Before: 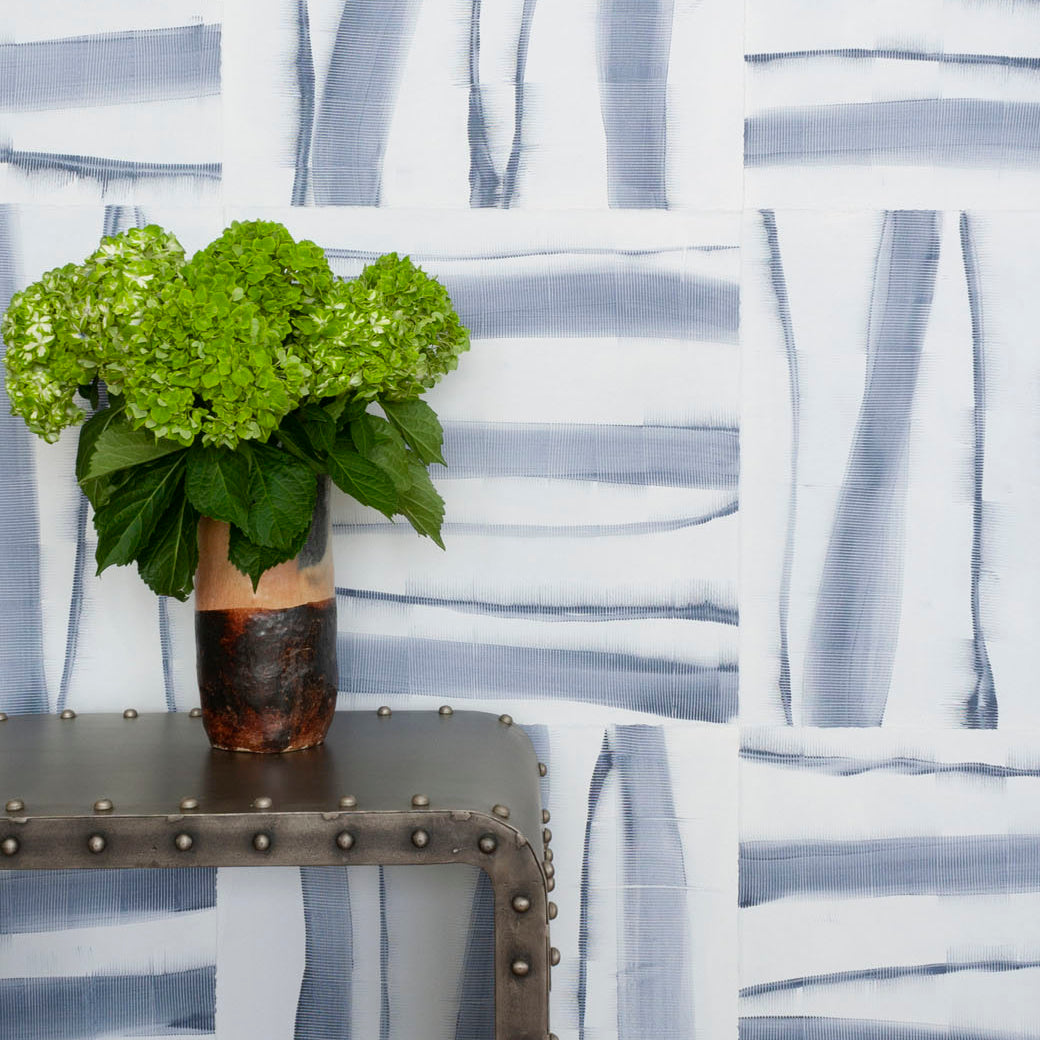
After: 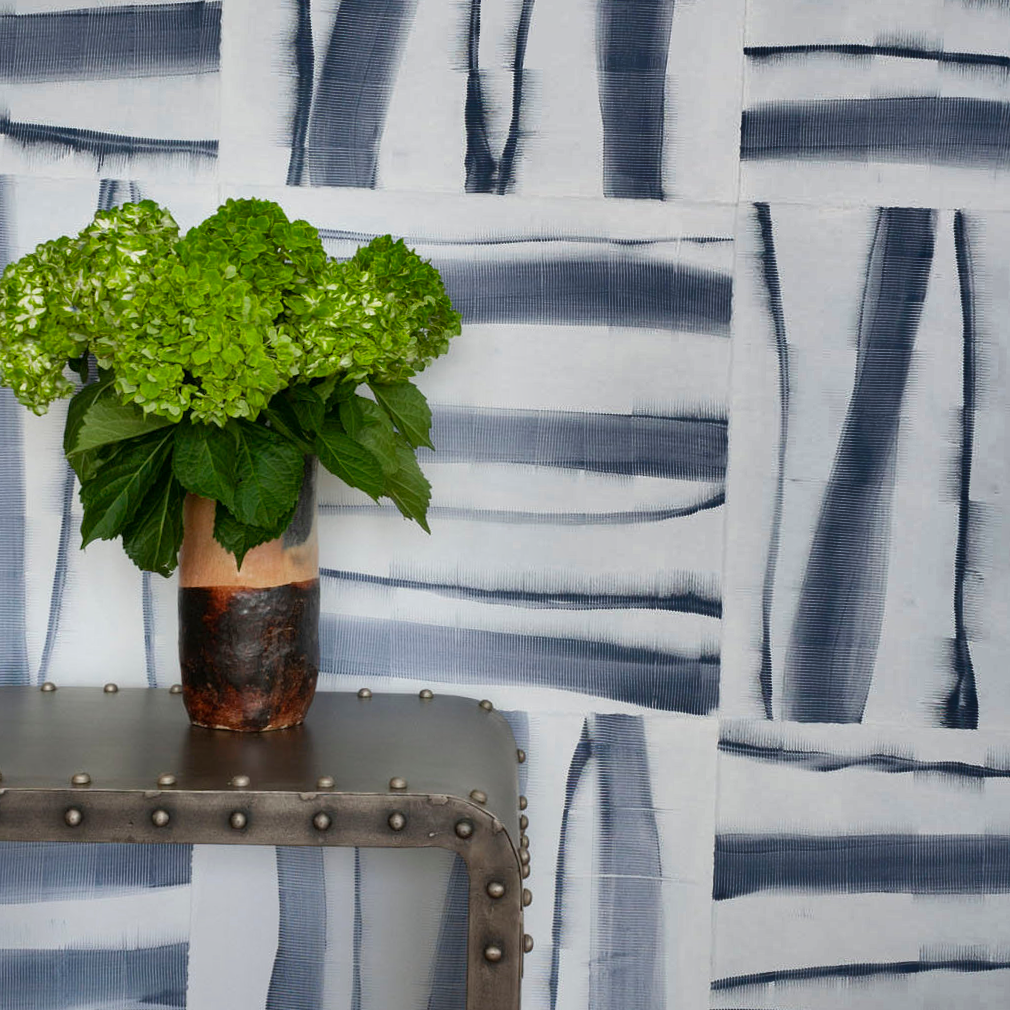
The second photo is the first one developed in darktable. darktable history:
shadows and highlights: shadows 24.5, highlights -78.15, soften with gaussian
crop and rotate: angle -1.69°
